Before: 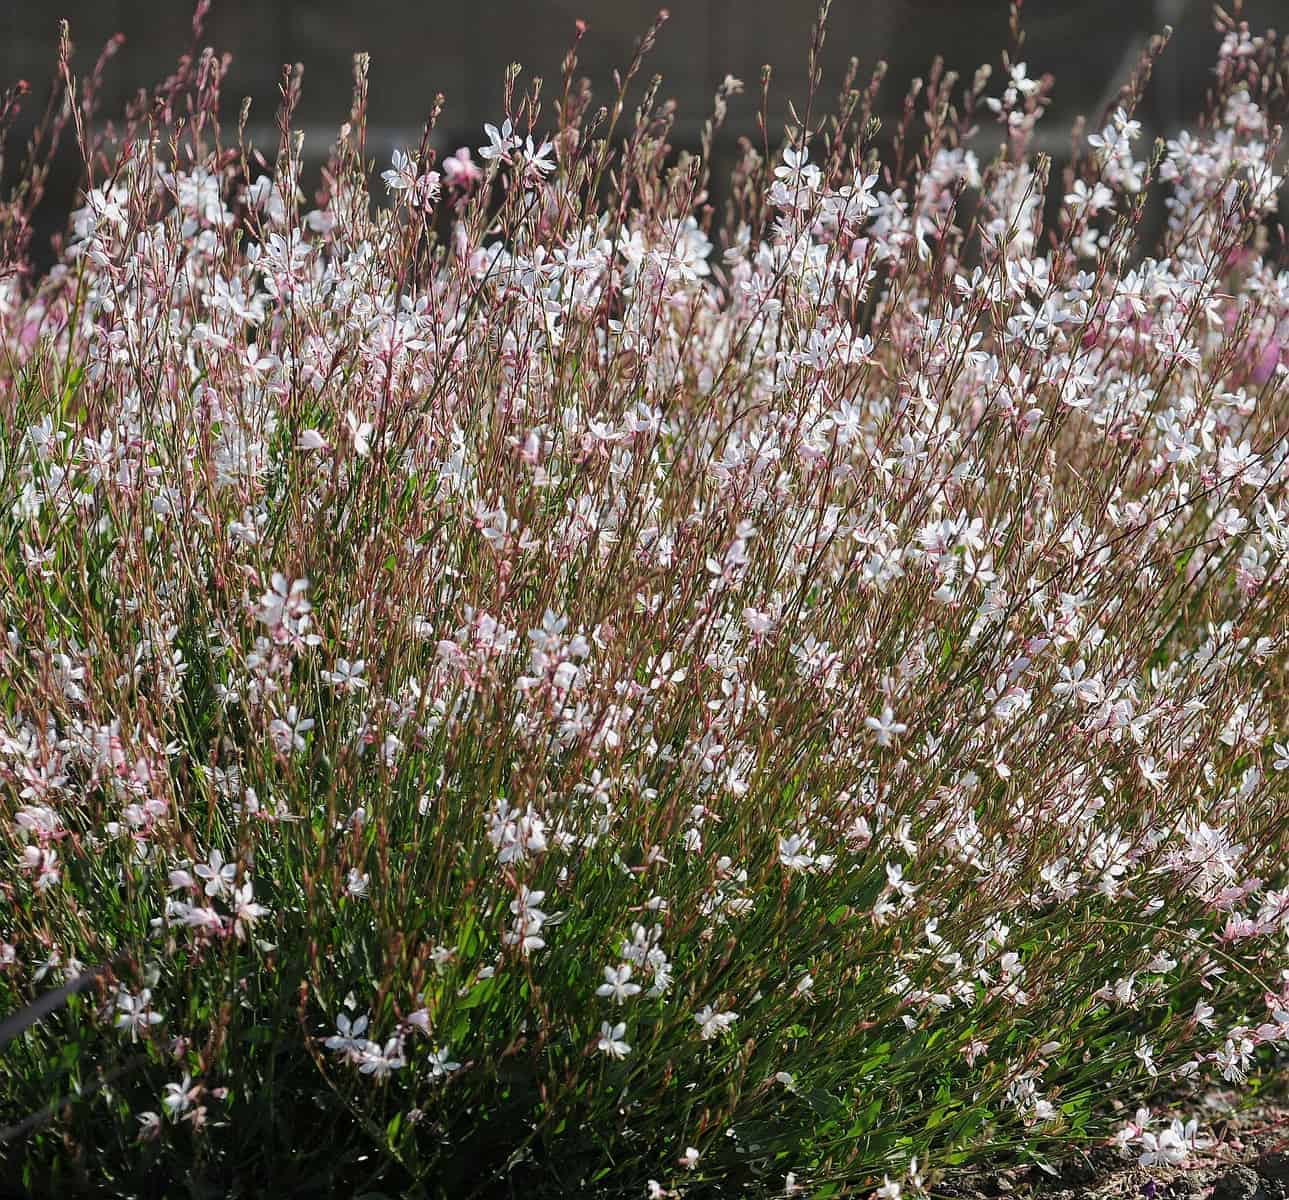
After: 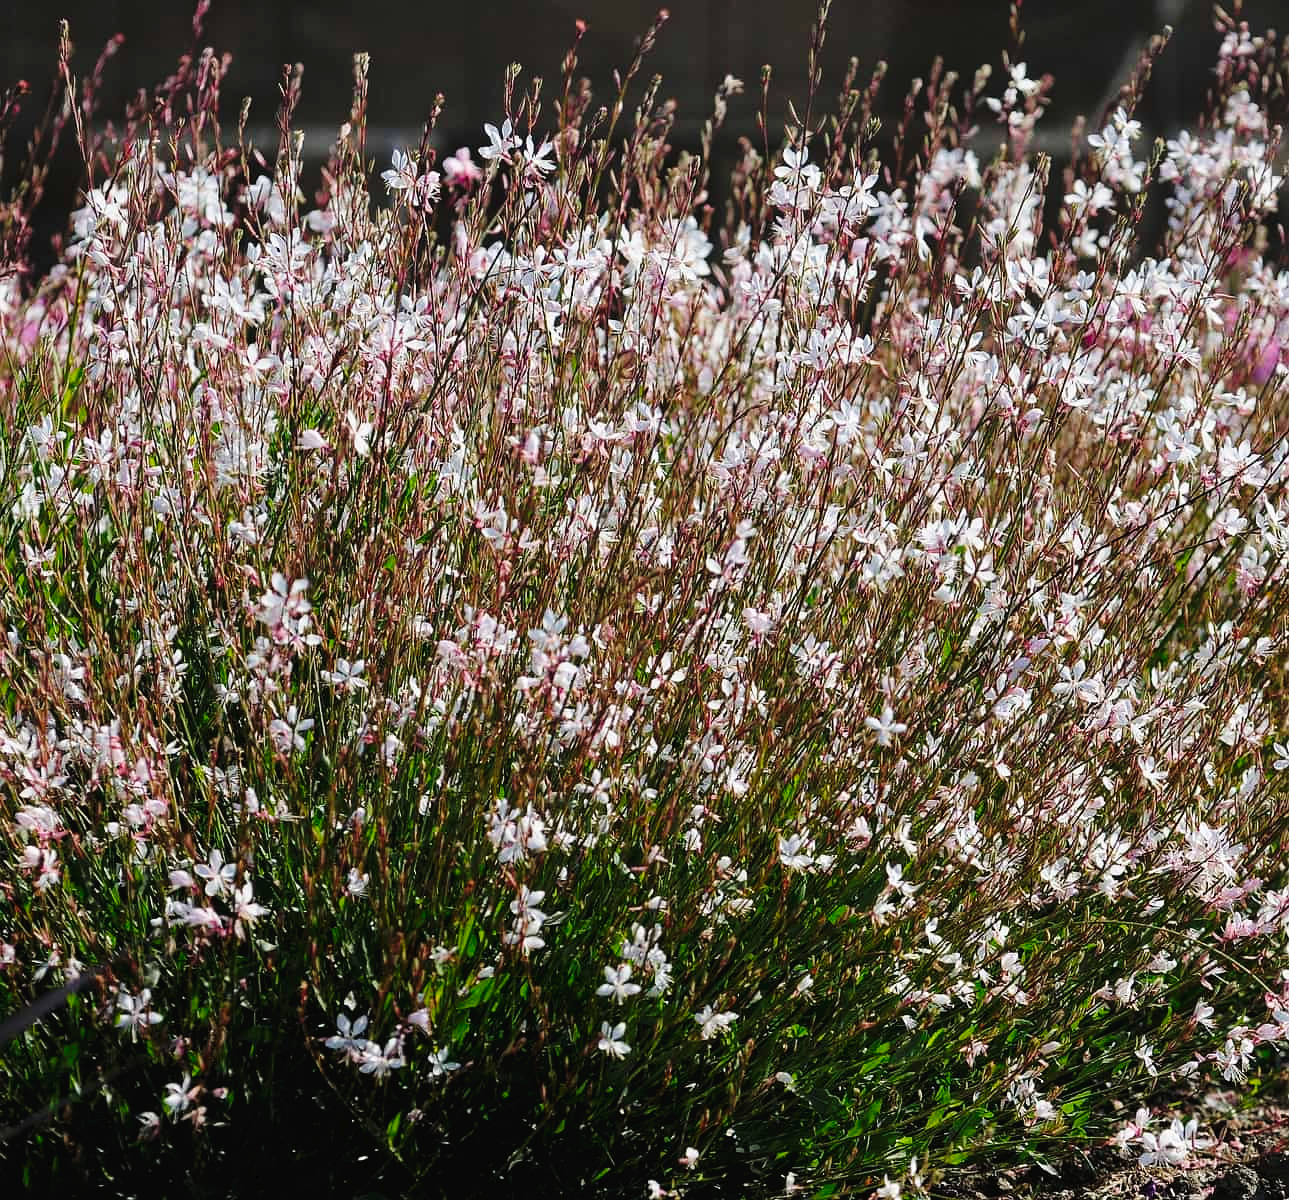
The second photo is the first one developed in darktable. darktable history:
tone curve: curves: ch0 [(0, 0) (0.003, 0.02) (0.011, 0.021) (0.025, 0.022) (0.044, 0.023) (0.069, 0.026) (0.1, 0.04) (0.136, 0.06) (0.177, 0.092) (0.224, 0.127) (0.277, 0.176) (0.335, 0.258) (0.399, 0.349) (0.468, 0.444) (0.543, 0.546) (0.623, 0.649) (0.709, 0.754) (0.801, 0.842) (0.898, 0.922) (1, 1)], preserve colors none
white balance: emerald 1
